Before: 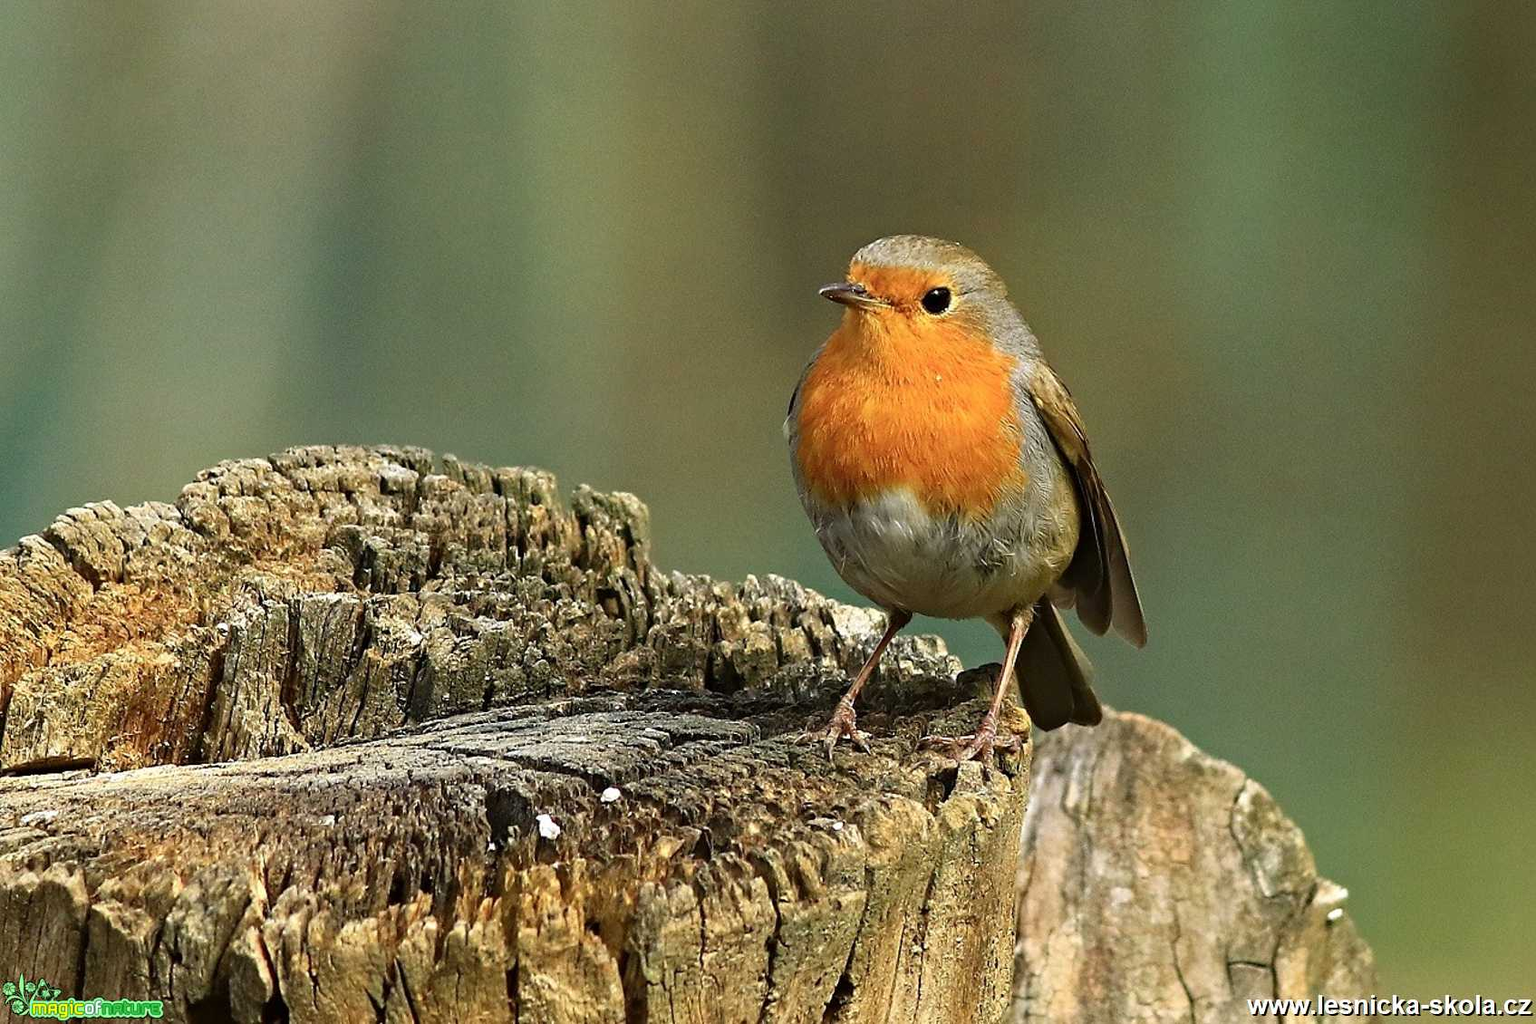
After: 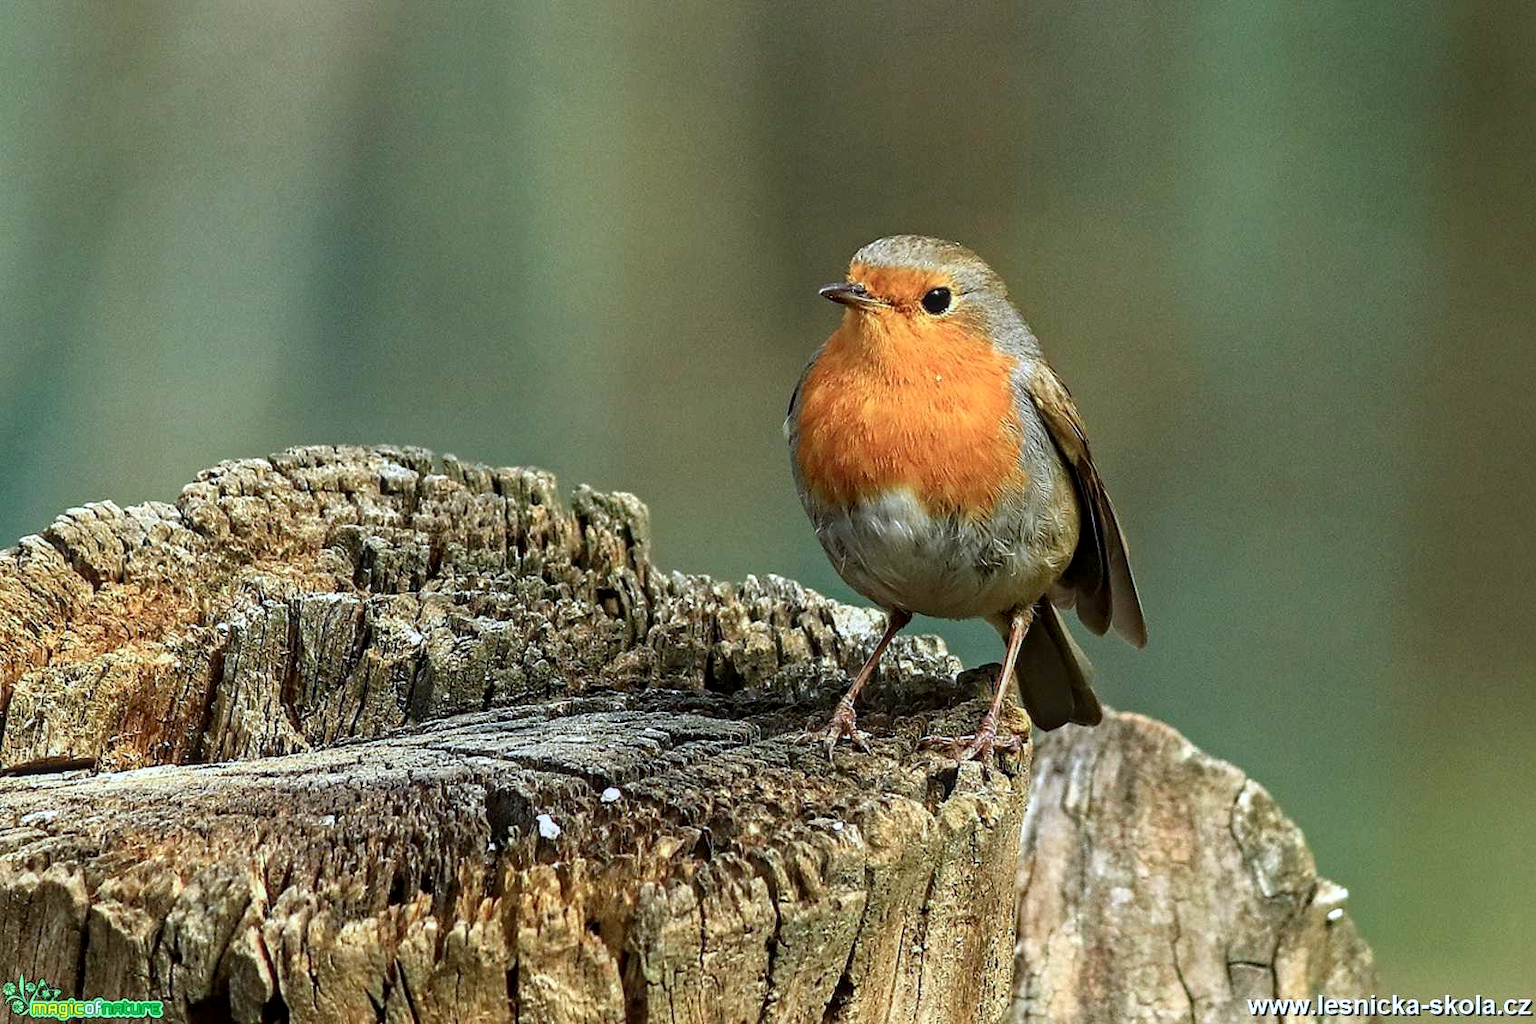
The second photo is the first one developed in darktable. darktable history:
color correction: highlights a* -4.18, highlights b* -10.81
local contrast: on, module defaults
